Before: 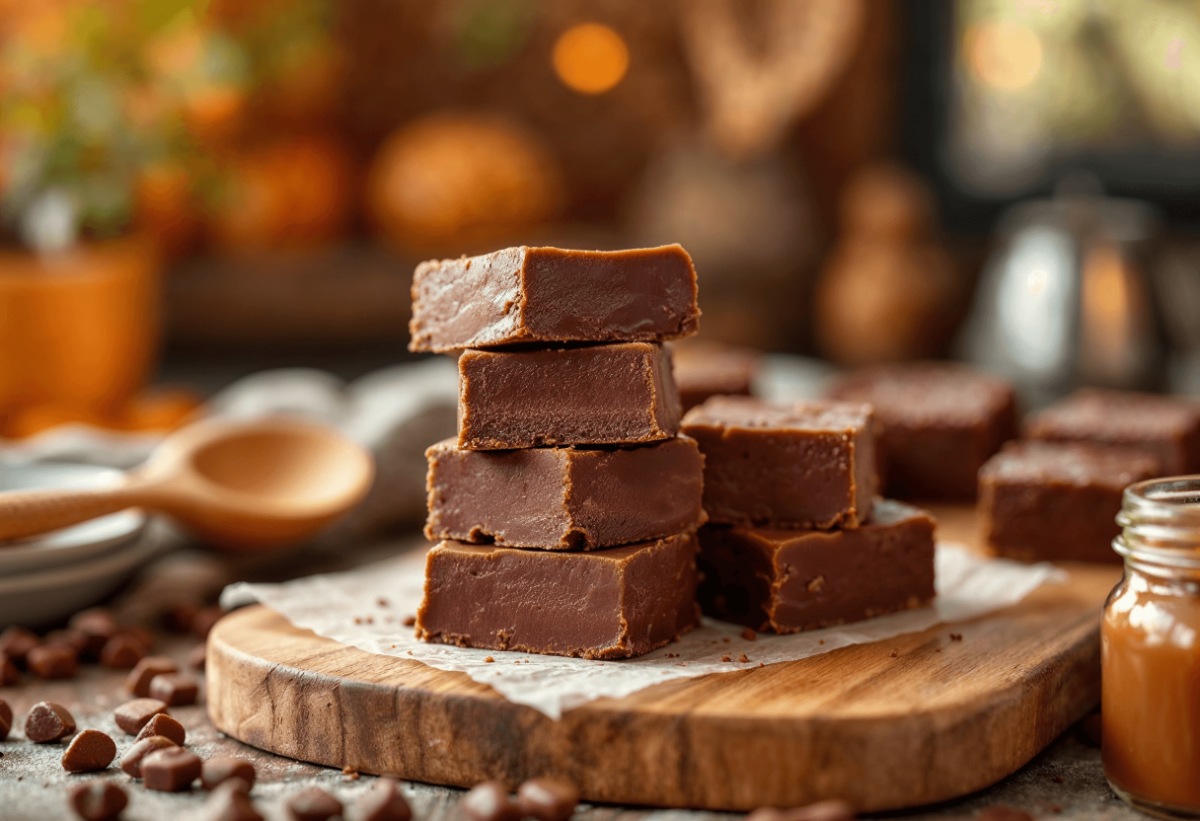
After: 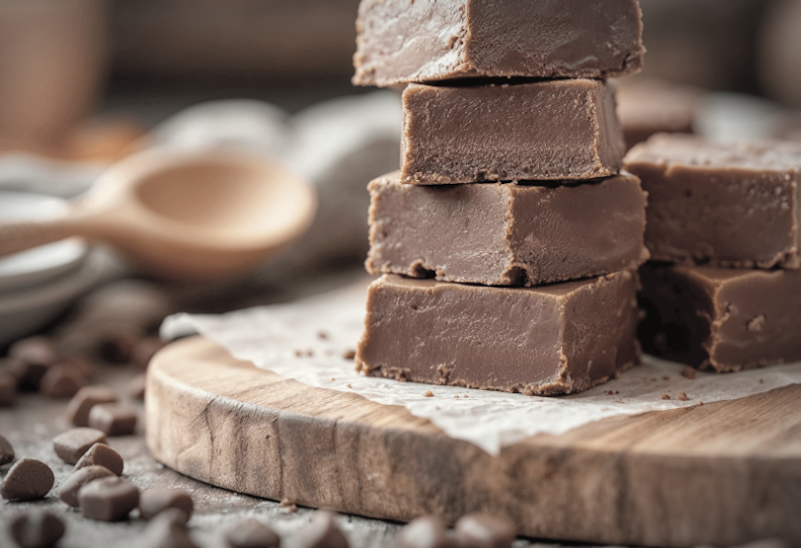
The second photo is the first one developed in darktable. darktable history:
vignetting: automatic ratio true
crop and rotate: angle -0.82°, left 3.85%, top 31.828%, right 27.992%
exposure: exposure -0.04 EV, compensate highlight preservation false
contrast brightness saturation: brightness 0.18, saturation -0.5
